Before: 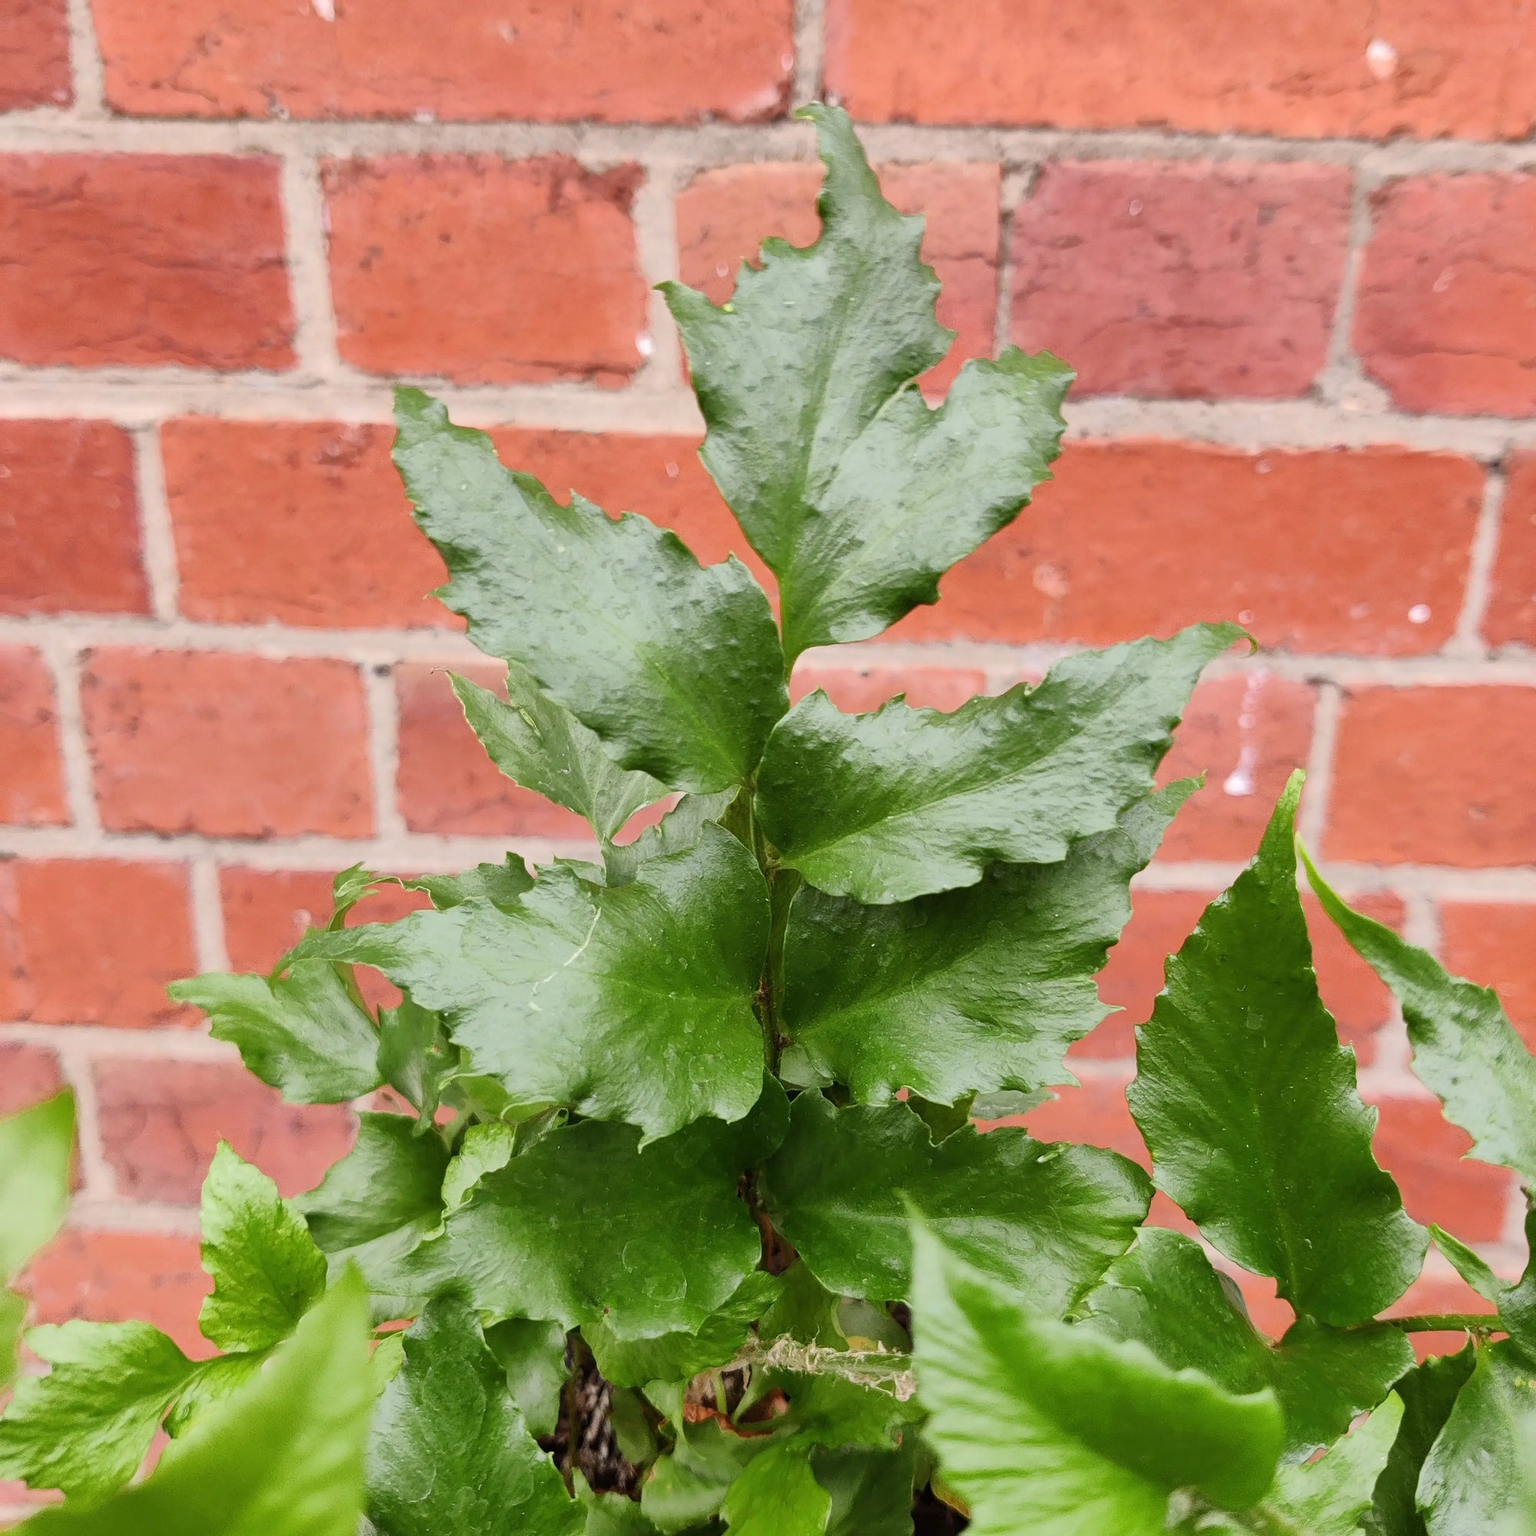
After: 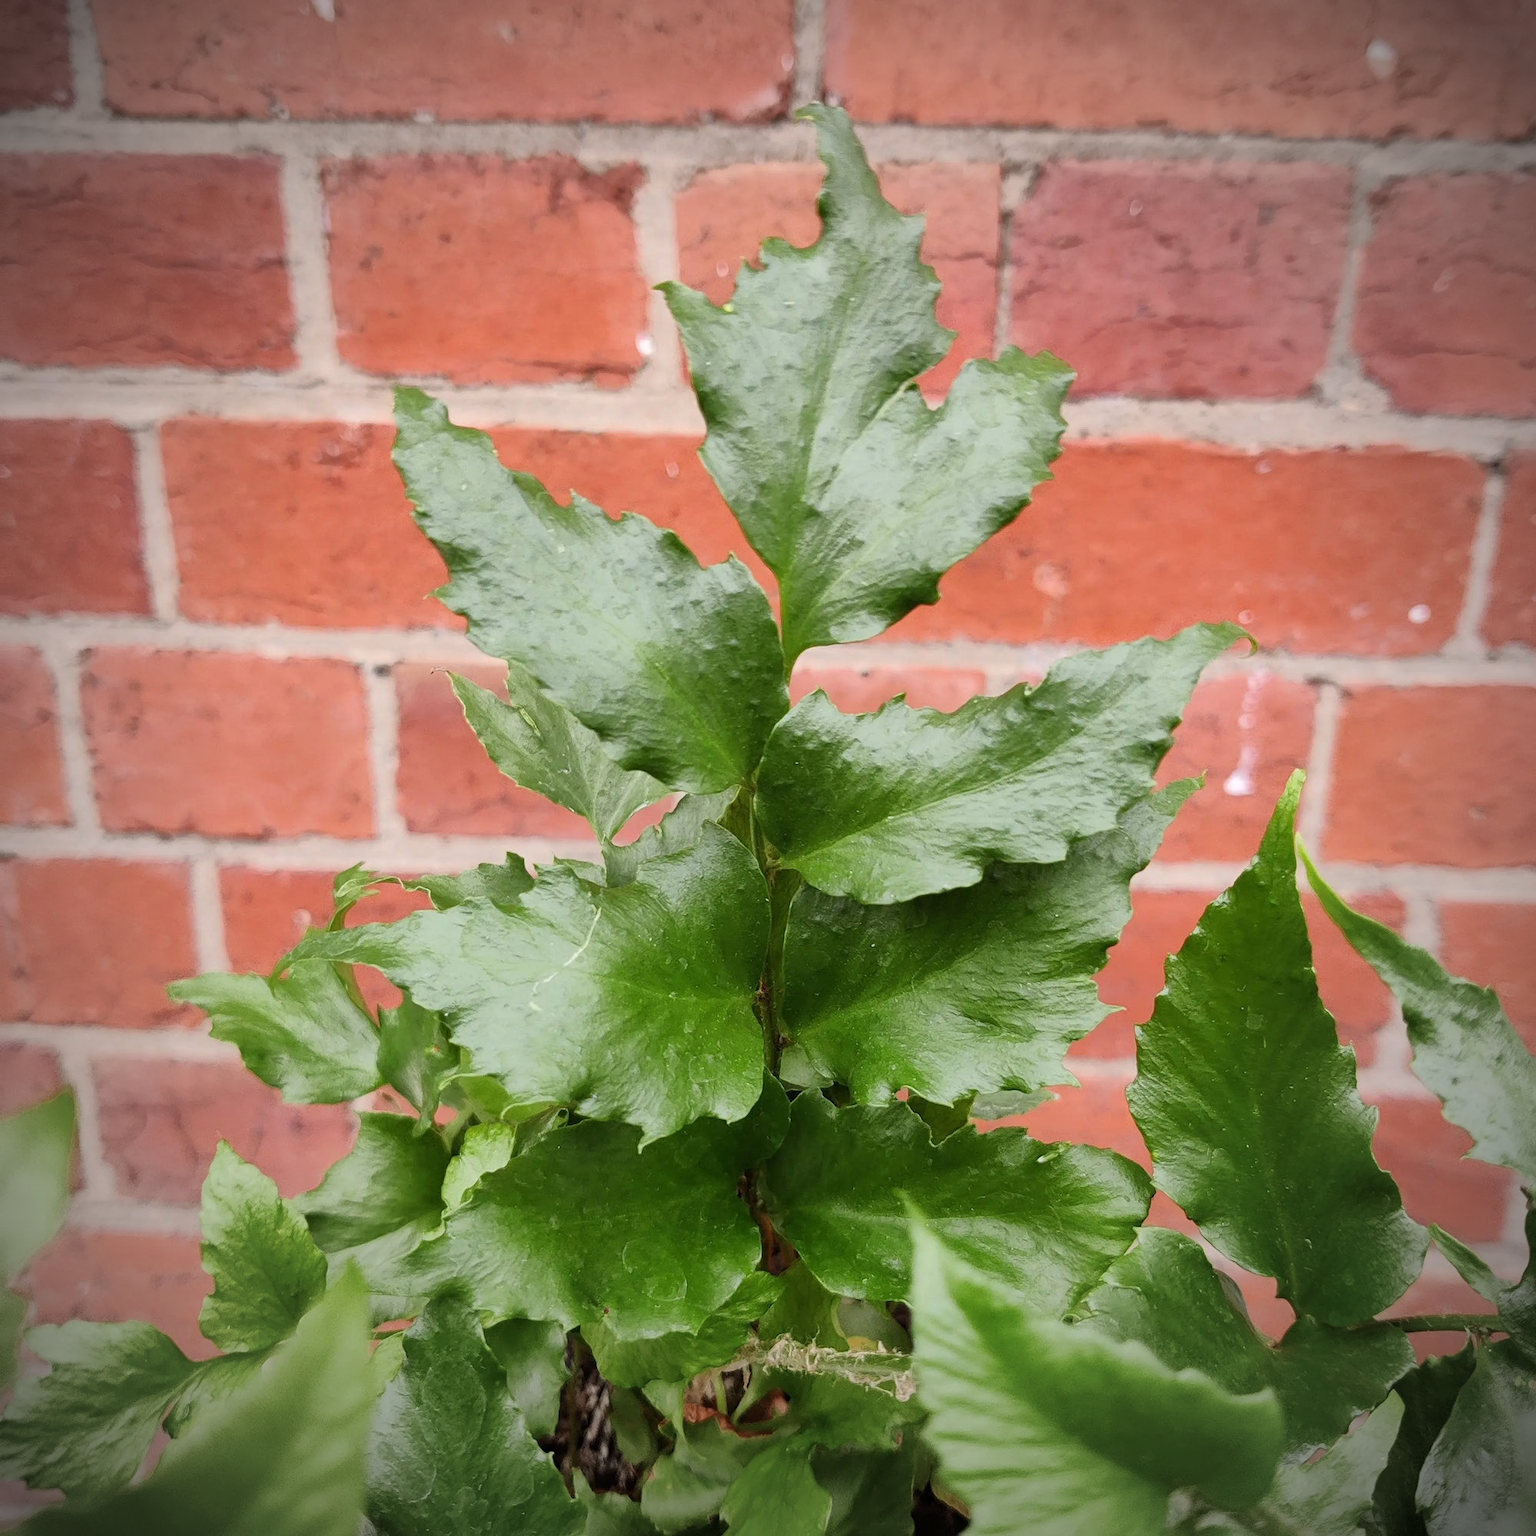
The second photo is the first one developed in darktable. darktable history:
vignetting: fall-off start 67.5%, fall-off radius 67.23%, brightness -0.813, automatic ratio true
tone equalizer: on, module defaults
